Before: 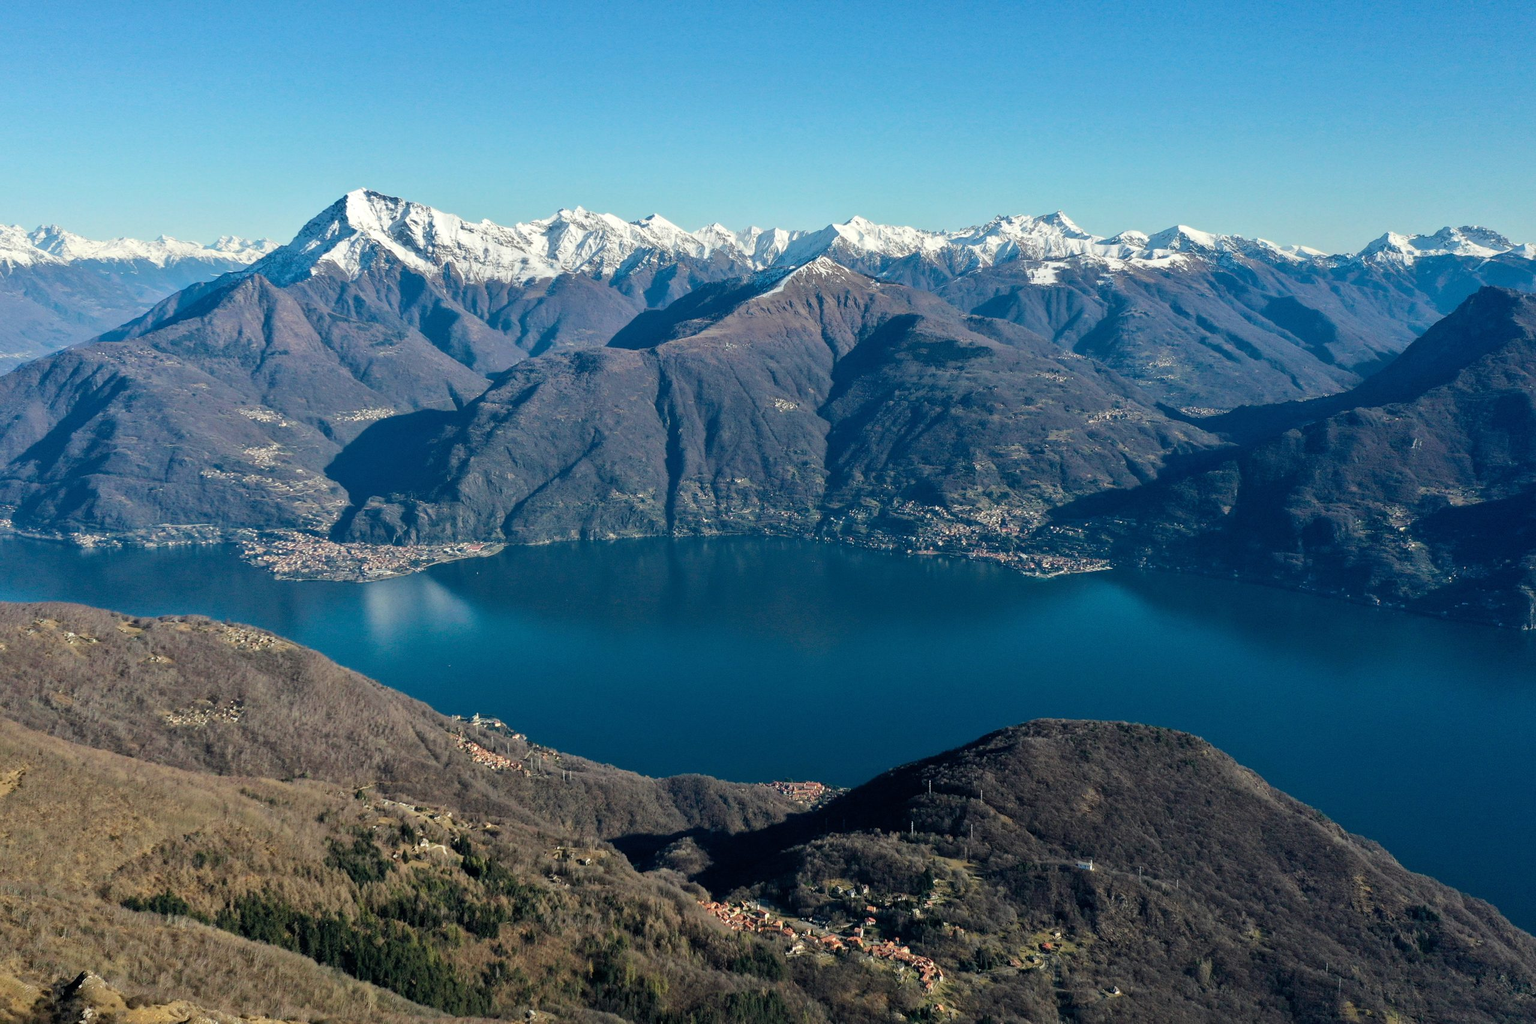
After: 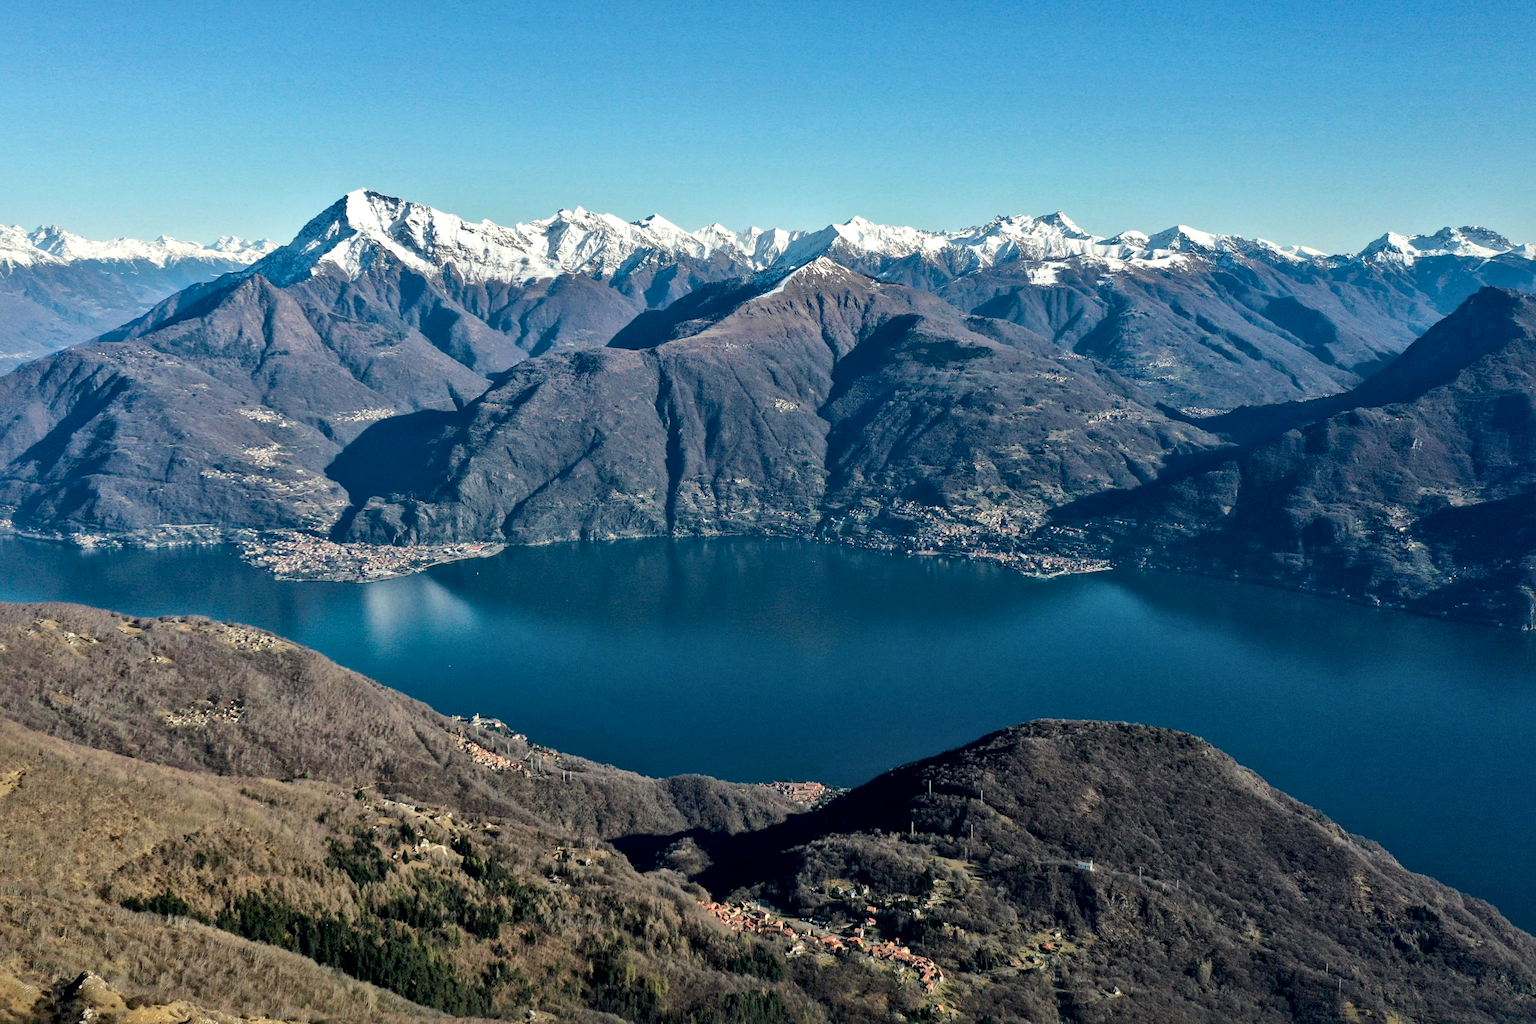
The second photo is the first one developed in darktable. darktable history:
local contrast: mode bilateral grid, contrast 24, coarseness 61, detail 151%, midtone range 0.2
